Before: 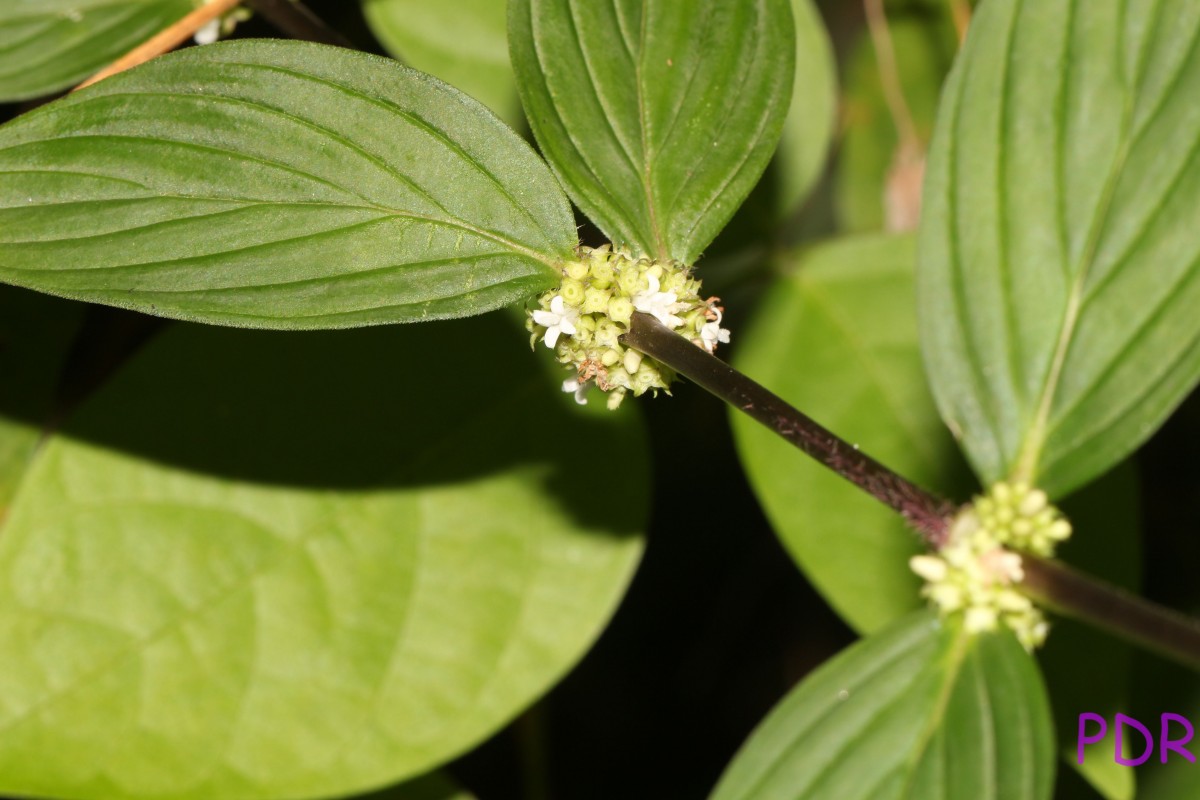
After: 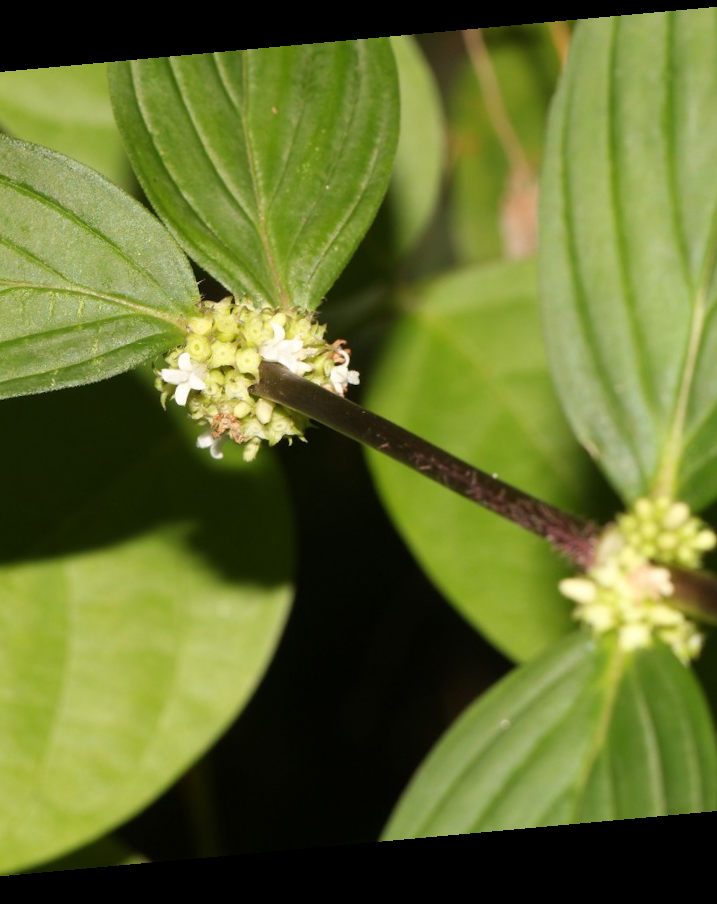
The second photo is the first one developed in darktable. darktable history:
crop: left 31.458%, top 0%, right 11.876%
rotate and perspective: rotation -5.2°, automatic cropping off
